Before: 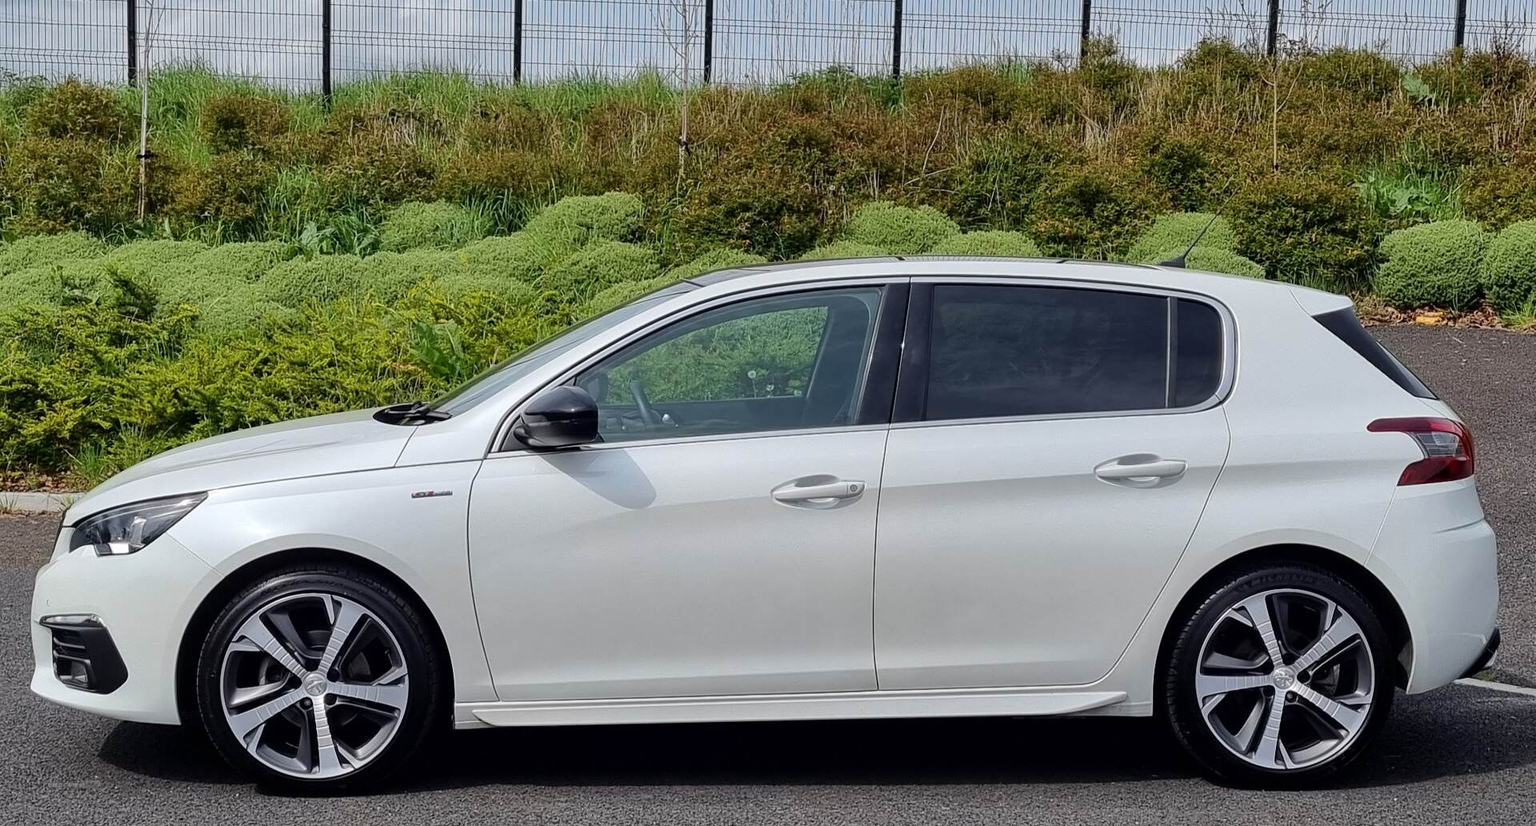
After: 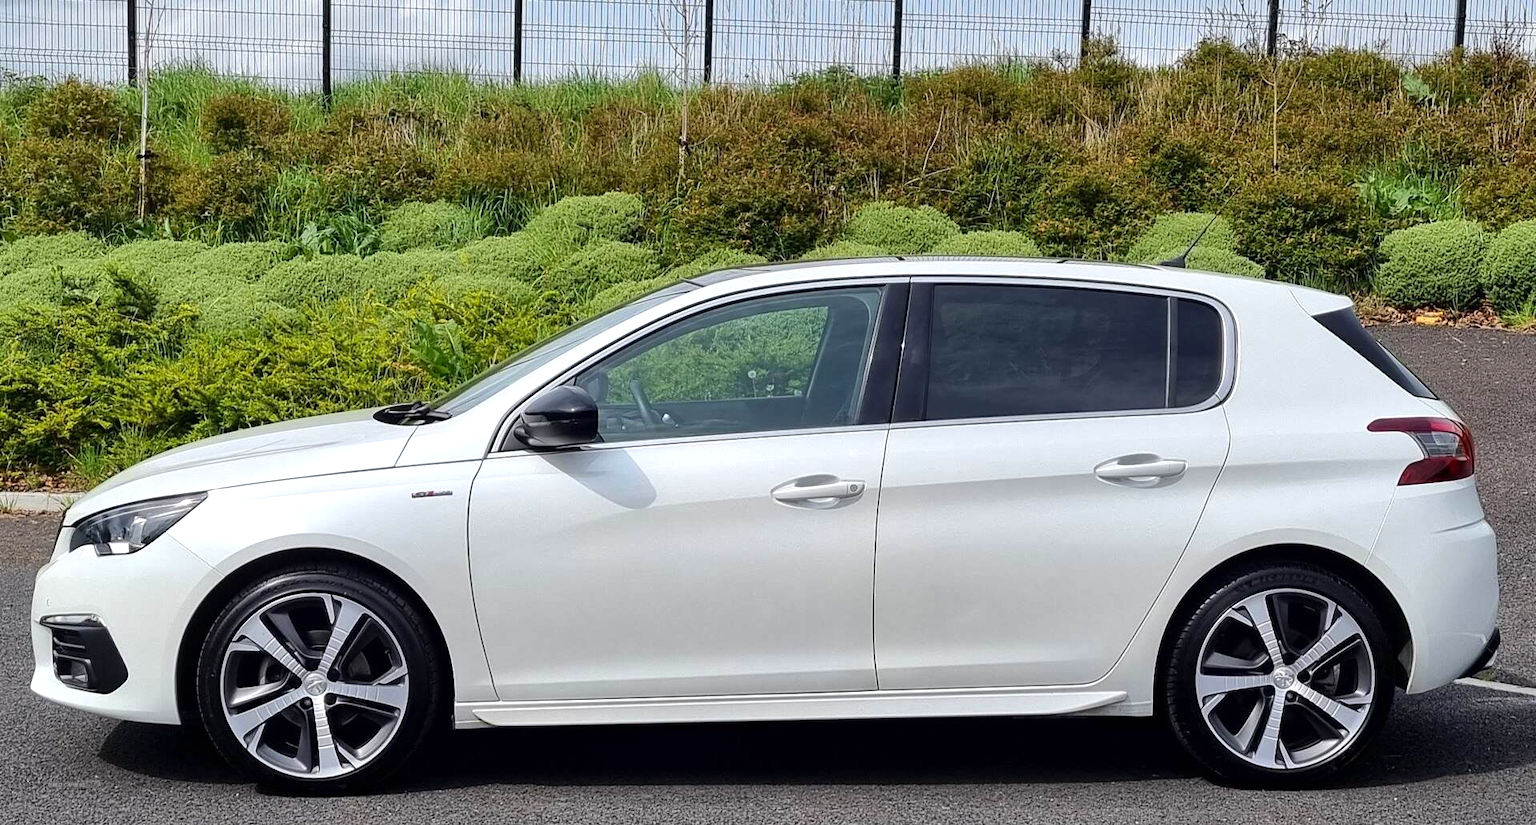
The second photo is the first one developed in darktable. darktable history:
color balance rgb: perceptual saturation grading › global saturation 0.78%, perceptual brilliance grading › global brilliance 11.581%
